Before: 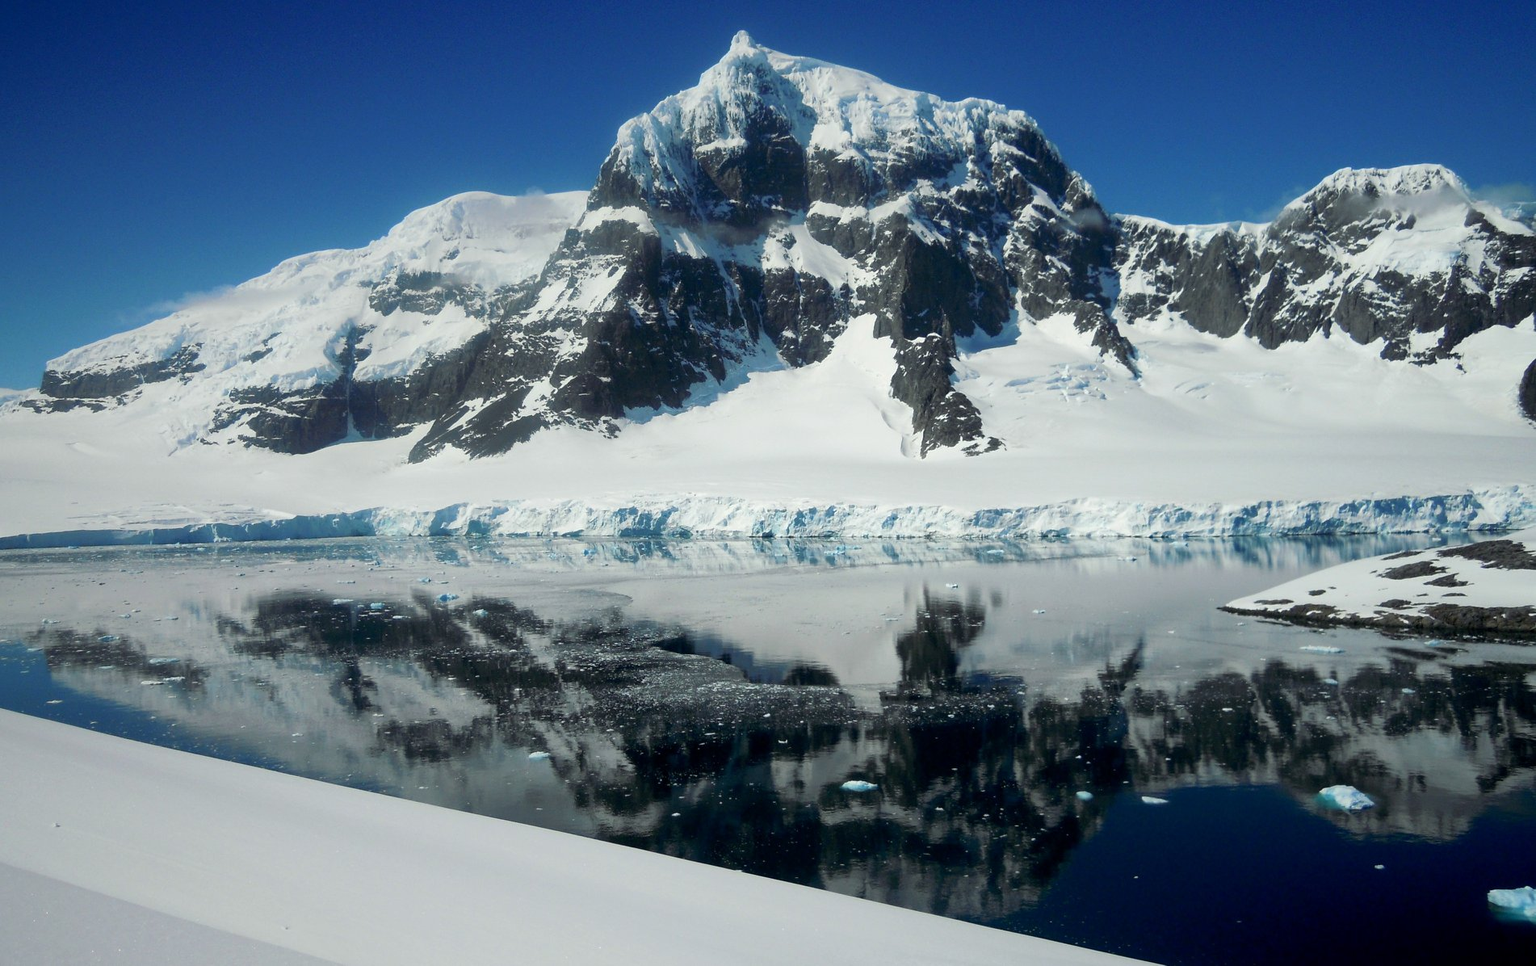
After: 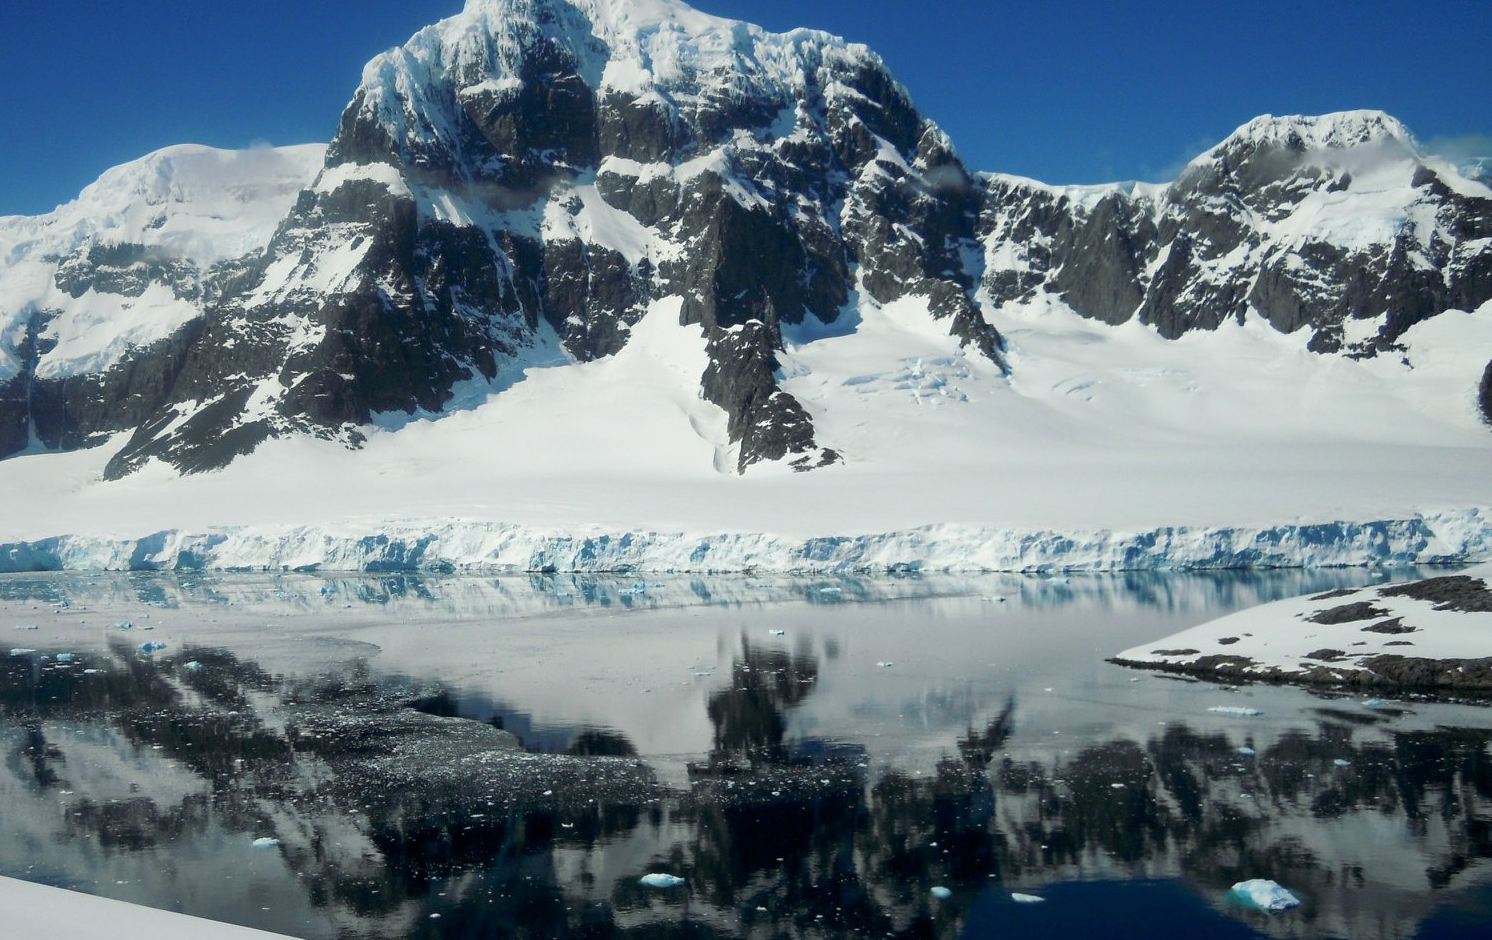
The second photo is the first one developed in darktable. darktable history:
crop and rotate: left 21.18%, top 7.818%, right 0.343%, bottom 13.583%
